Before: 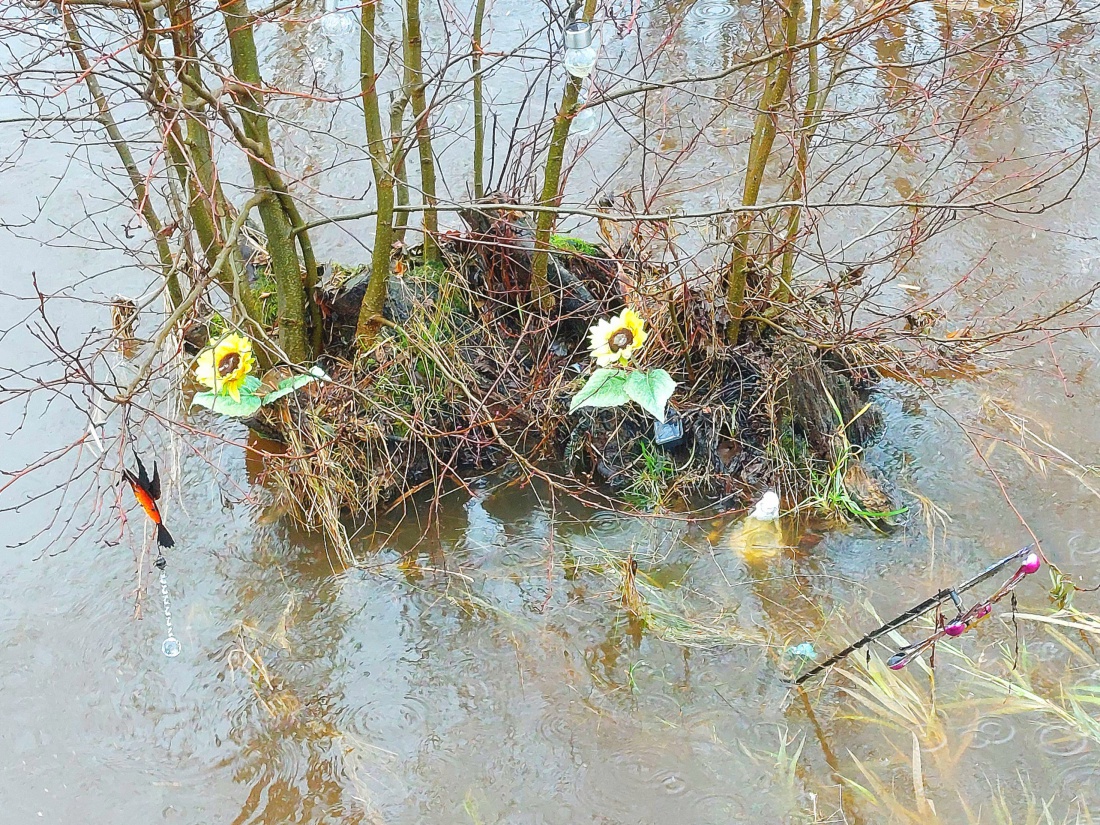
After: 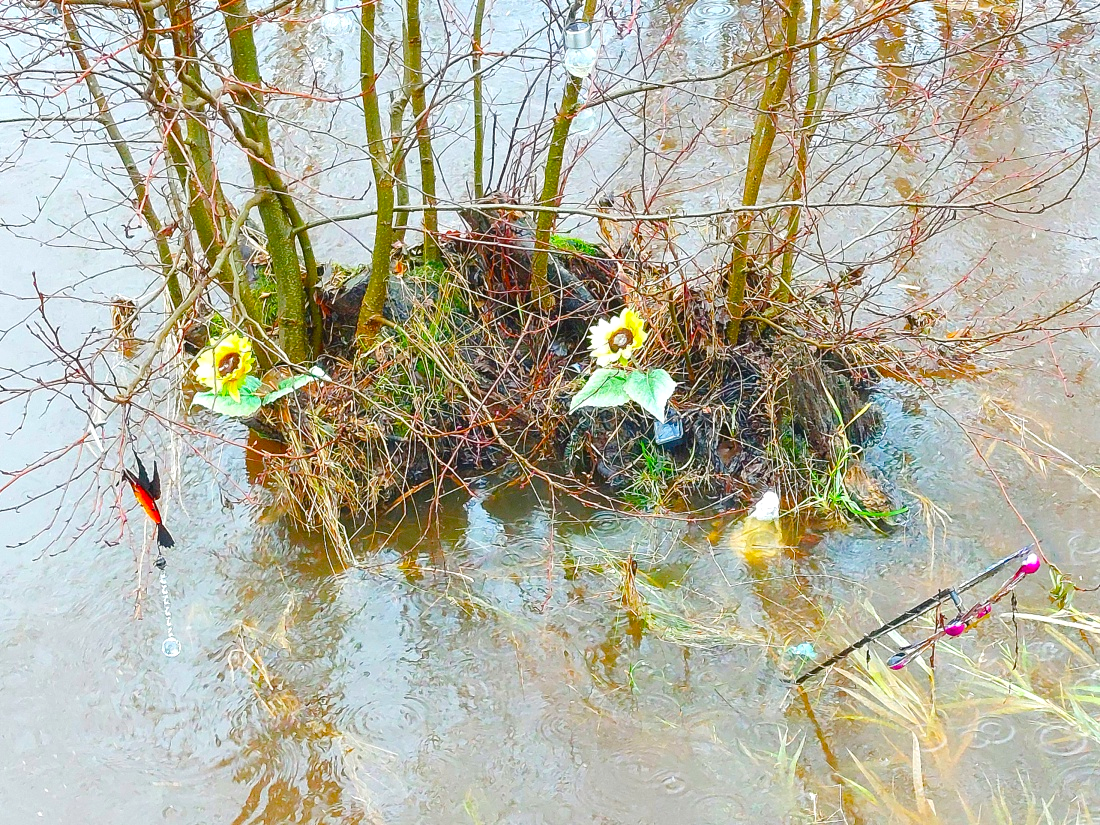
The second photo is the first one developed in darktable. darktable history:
vibrance: vibrance 67%
color balance rgb: perceptual saturation grading › global saturation 35%, perceptual saturation grading › highlights -30%, perceptual saturation grading › shadows 35%, perceptual brilliance grading › global brilliance 3%, perceptual brilliance grading › highlights -3%, perceptual brilliance grading › shadows 3%
exposure: exposure 0.236 EV, compensate highlight preservation false
